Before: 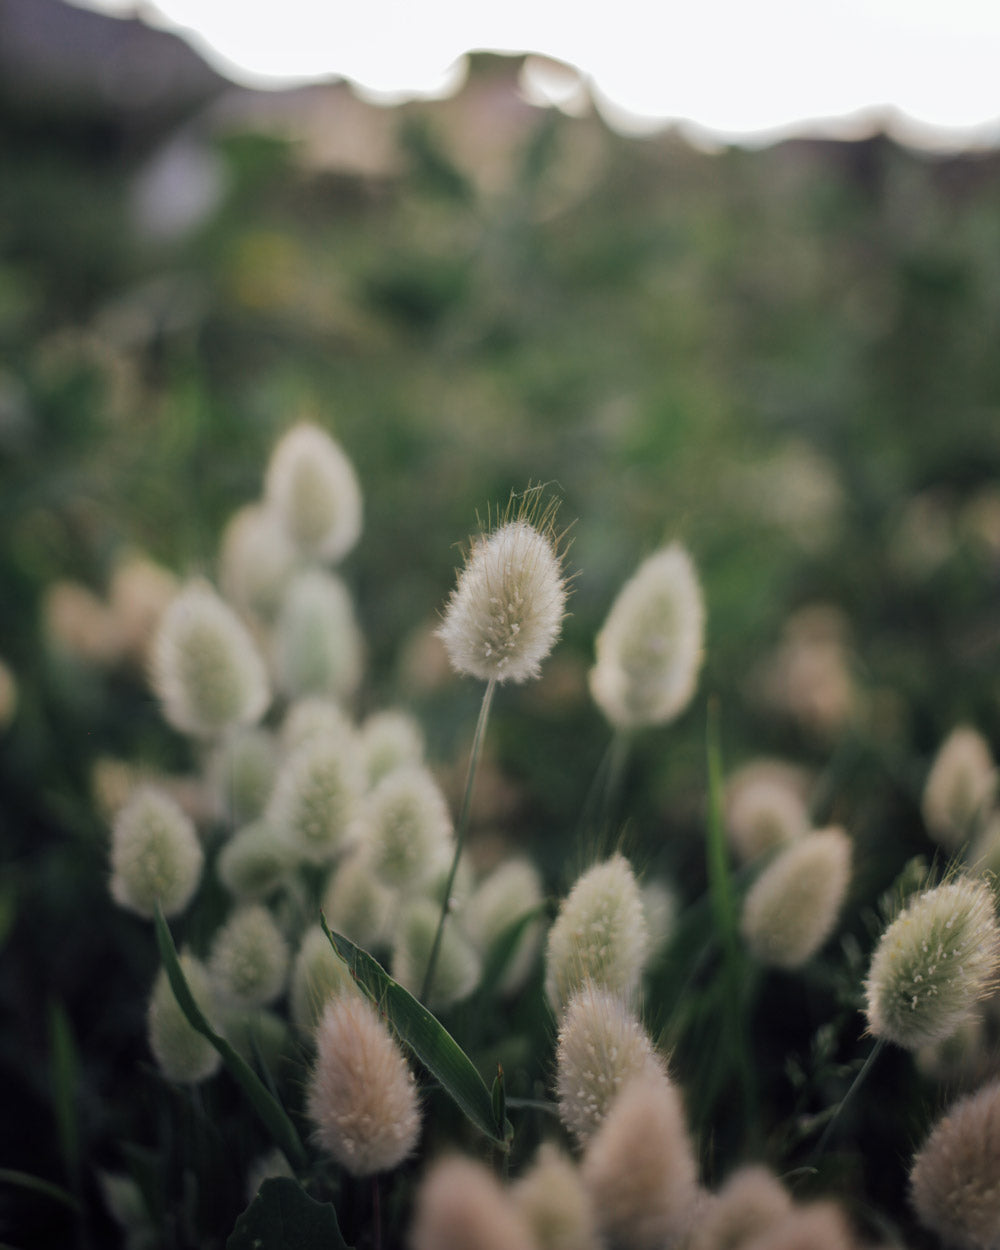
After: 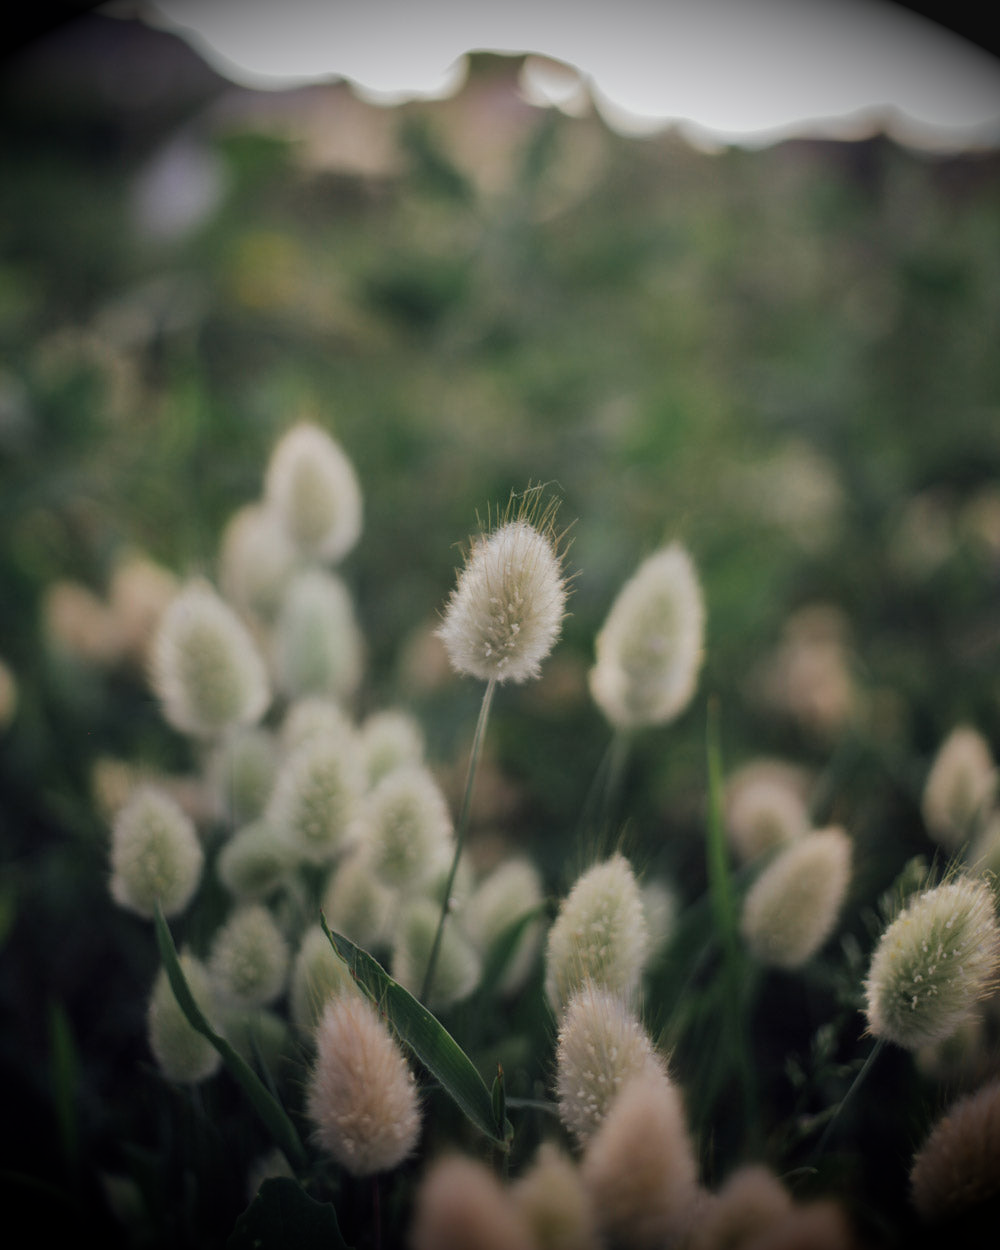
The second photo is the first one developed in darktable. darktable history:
vignetting: fall-off start 89.46%, fall-off radius 44.5%, brightness -0.996, saturation 0.494, width/height ratio 1.154
